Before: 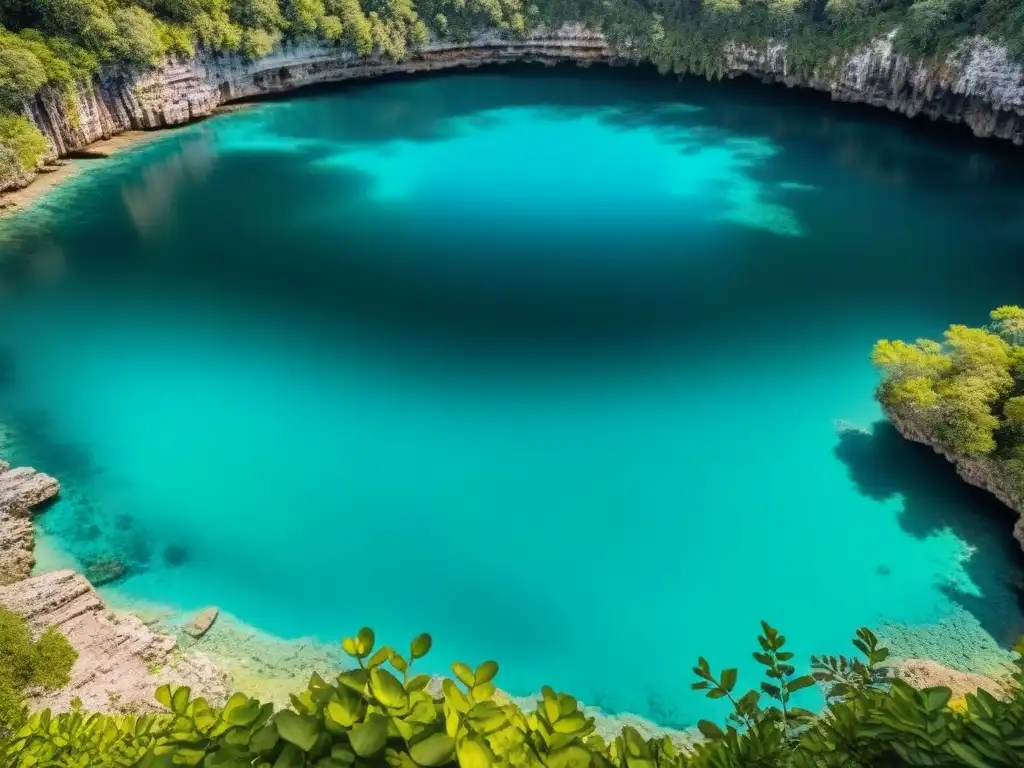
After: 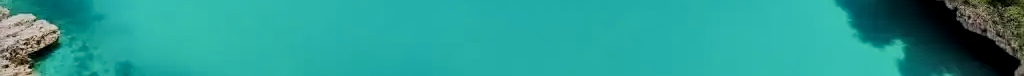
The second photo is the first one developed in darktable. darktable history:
local contrast: on, module defaults
sharpen: on, module defaults
filmic rgb: black relative exposure -7.65 EV, white relative exposure 4.56 EV, hardness 3.61
crop and rotate: top 59.084%, bottom 30.916%
